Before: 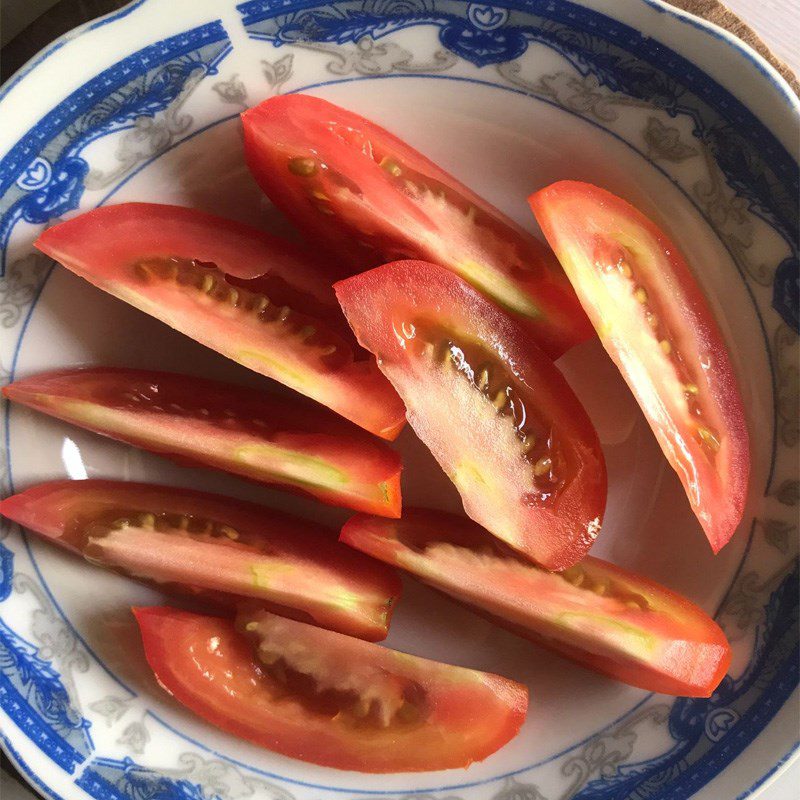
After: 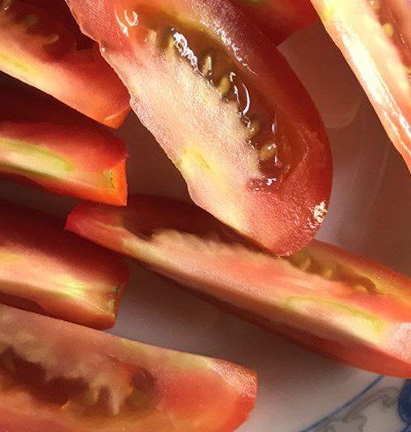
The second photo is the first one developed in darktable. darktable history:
rotate and perspective: rotation -1°, crop left 0.011, crop right 0.989, crop top 0.025, crop bottom 0.975
crop: left 34.479%, top 38.822%, right 13.718%, bottom 5.172%
